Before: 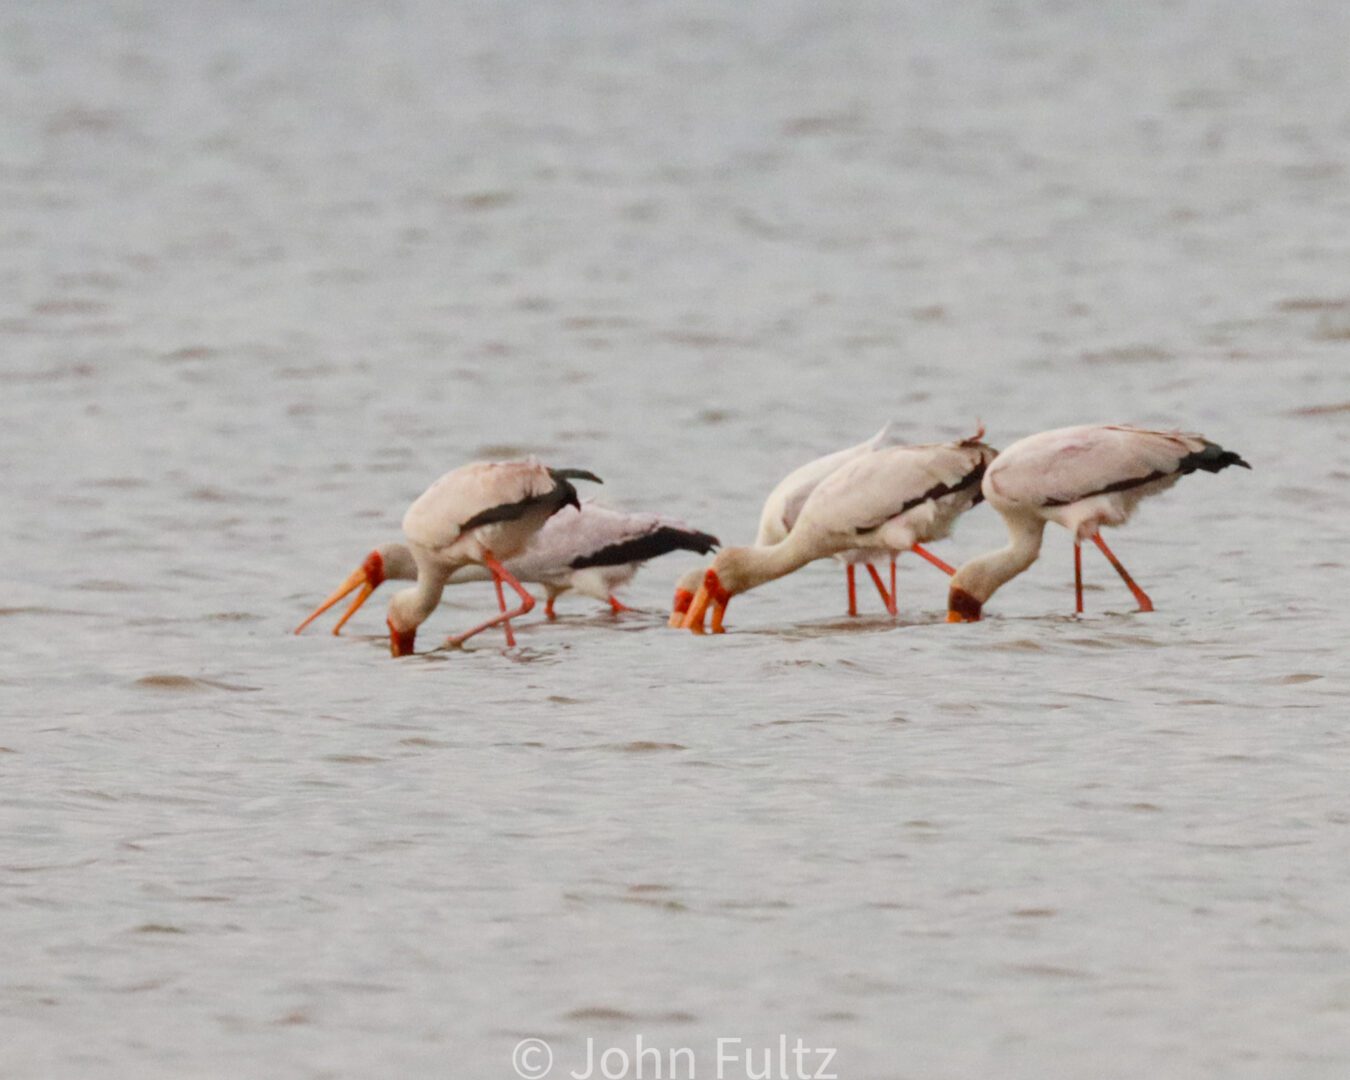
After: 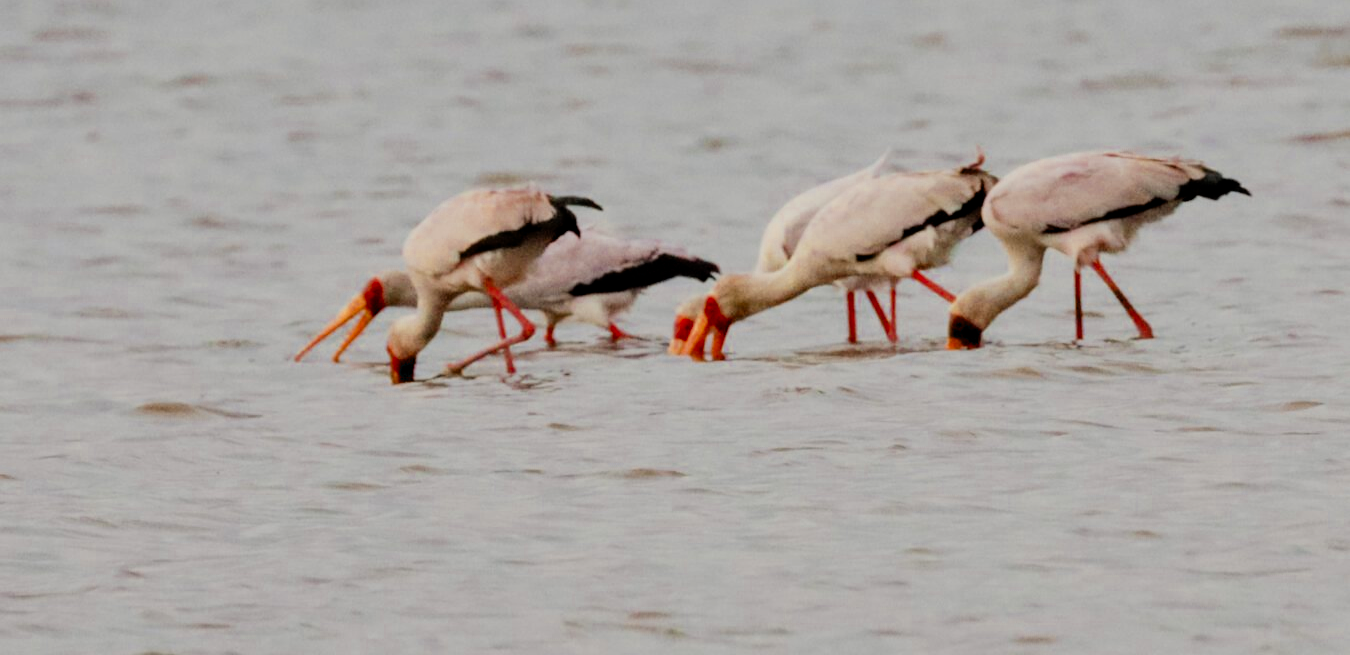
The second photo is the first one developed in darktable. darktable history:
filmic rgb: black relative exposure -7.15 EV, white relative exposure 5.36 EV, hardness 3.02, color science v6 (2022)
contrast equalizer: y [[0.546, 0.552, 0.554, 0.554, 0.552, 0.546], [0.5 ×6], [0.5 ×6], [0 ×6], [0 ×6]]
crop and rotate: top 25.357%, bottom 13.942%
color zones: curves: ch0 [(0.004, 0.305) (0.261, 0.623) (0.389, 0.399) (0.708, 0.571) (0.947, 0.34)]; ch1 [(0.025, 0.645) (0.229, 0.584) (0.326, 0.551) (0.484, 0.262) (0.757, 0.643)]
